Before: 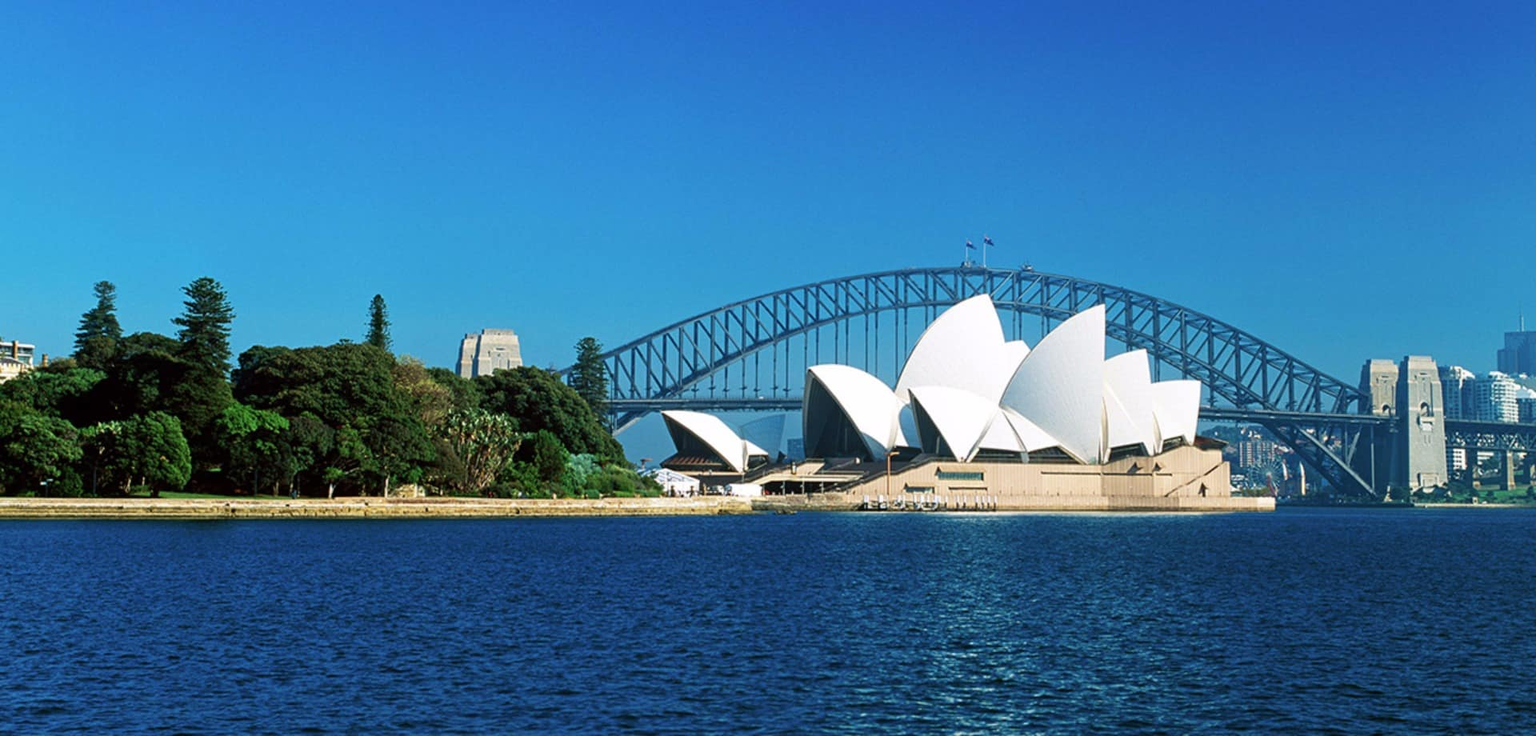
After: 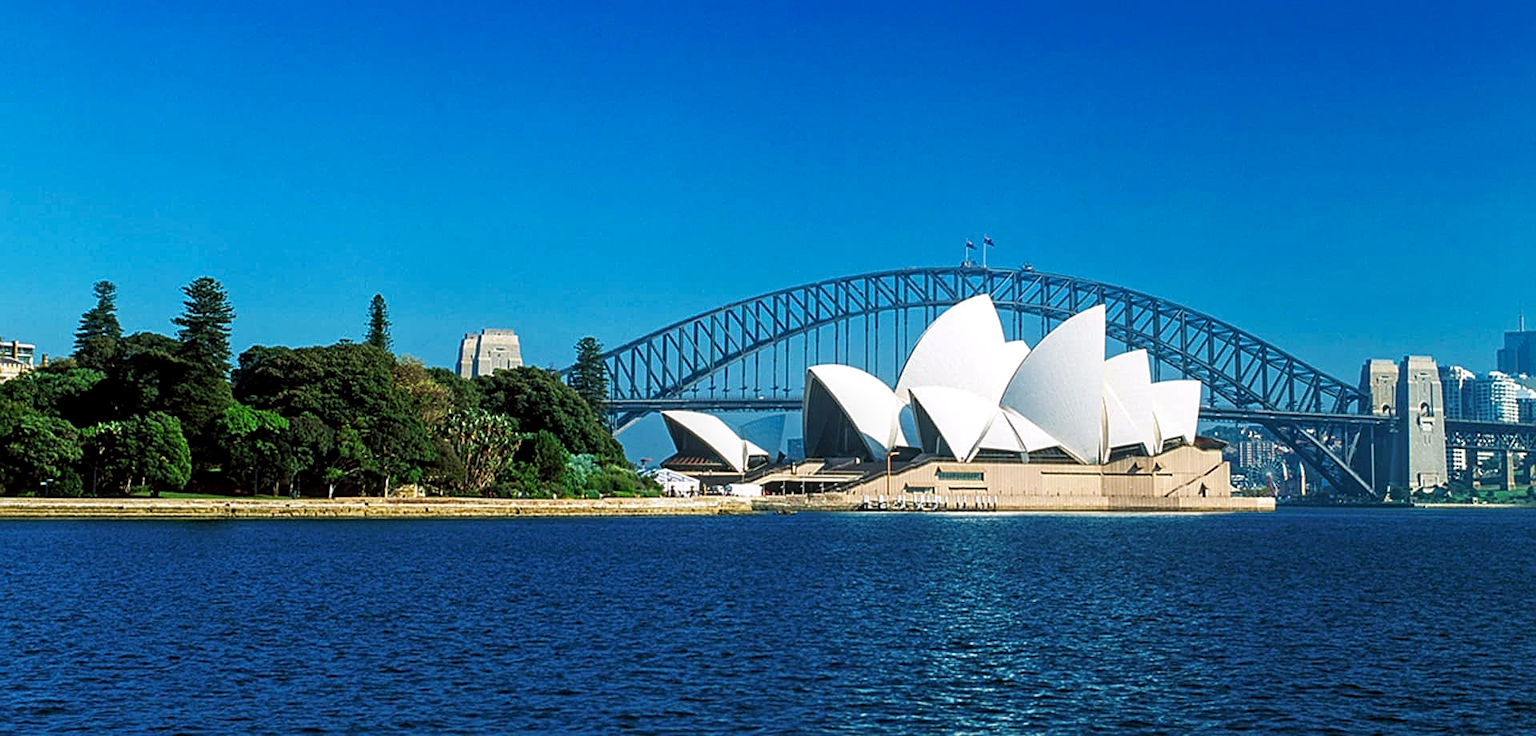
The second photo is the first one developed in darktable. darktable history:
local contrast: on, module defaults
color balance rgb: shadows fall-off 101%, linear chroma grading › mid-tones 7.63%, perceptual saturation grading › mid-tones 11.68%, mask middle-gray fulcrum 22.45%, global vibrance 10.11%, saturation formula JzAzBz (2021)
sharpen: on, module defaults
